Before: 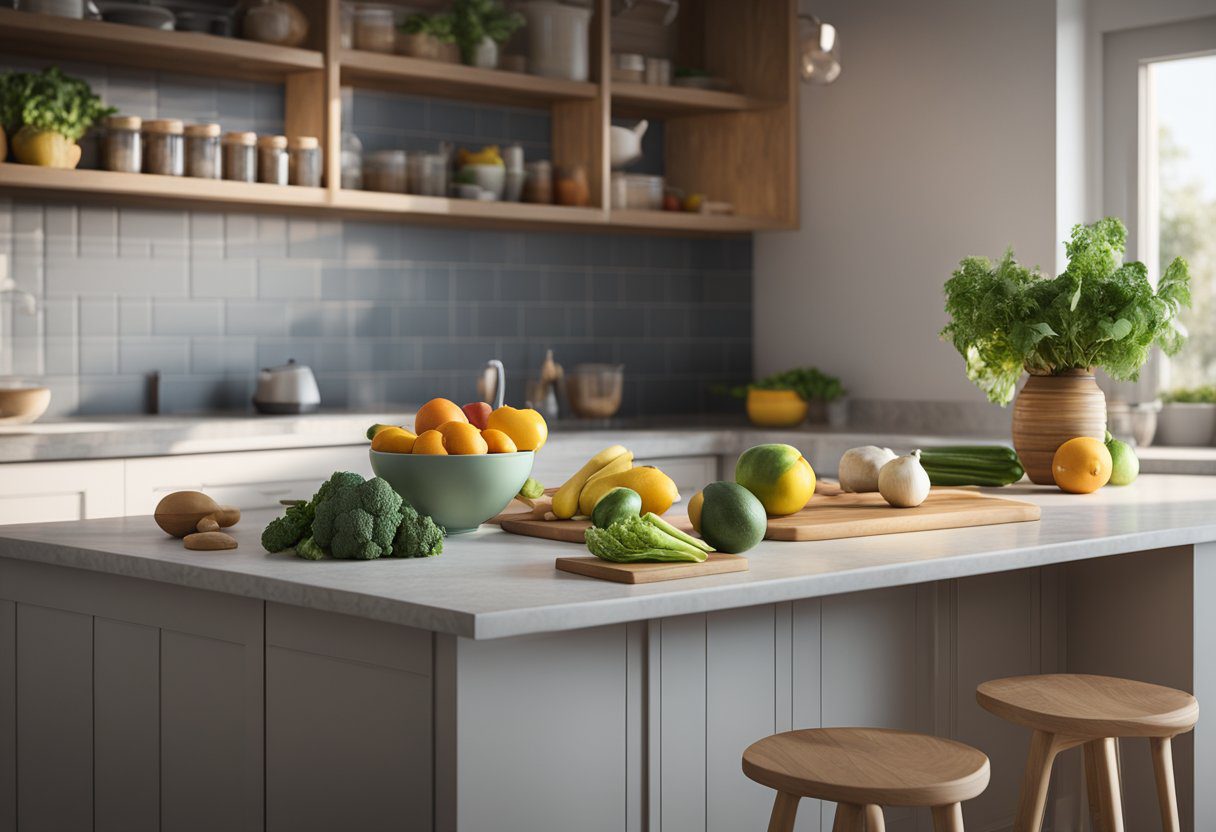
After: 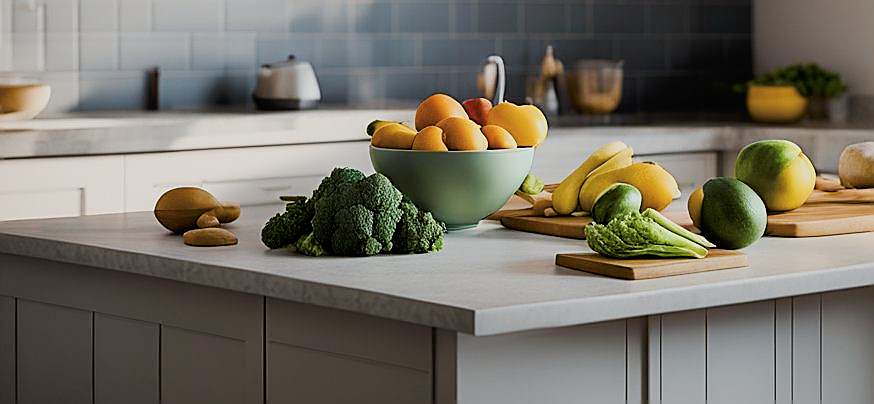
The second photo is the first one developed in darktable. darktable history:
crop: top 36.554%, right 28.06%, bottom 14.774%
filmic rgb: black relative exposure -5.02 EV, white relative exposure 3.95 EV, hardness 2.88, contrast 1.298
sharpen: radius 1.4, amount 1.234, threshold 0.612
tone curve: curves: ch0 [(0, 0) (0.003, 0.023) (0.011, 0.033) (0.025, 0.057) (0.044, 0.099) (0.069, 0.132) (0.1, 0.155) (0.136, 0.179) (0.177, 0.213) (0.224, 0.255) (0.277, 0.299) (0.335, 0.347) (0.399, 0.407) (0.468, 0.473) (0.543, 0.546) (0.623, 0.619) (0.709, 0.698) (0.801, 0.775) (0.898, 0.871) (1, 1)], preserve colors none
color correction: highlights b* -0.058
local contrast: mode bilateral grid, contrast 19, coarseness 51, detail 120%, midtone range 0.2
color balance rgb: linear chroma grading › global chroma 15.302%, perceptual saturation grading › global saturation 24.634%, perceptual saturation grading › highlights -50.878%, perceptual saturation grading › mid-tones 19.667%, perceptual saturation grading › shadows 61.504%, global vibrance 15.024%
